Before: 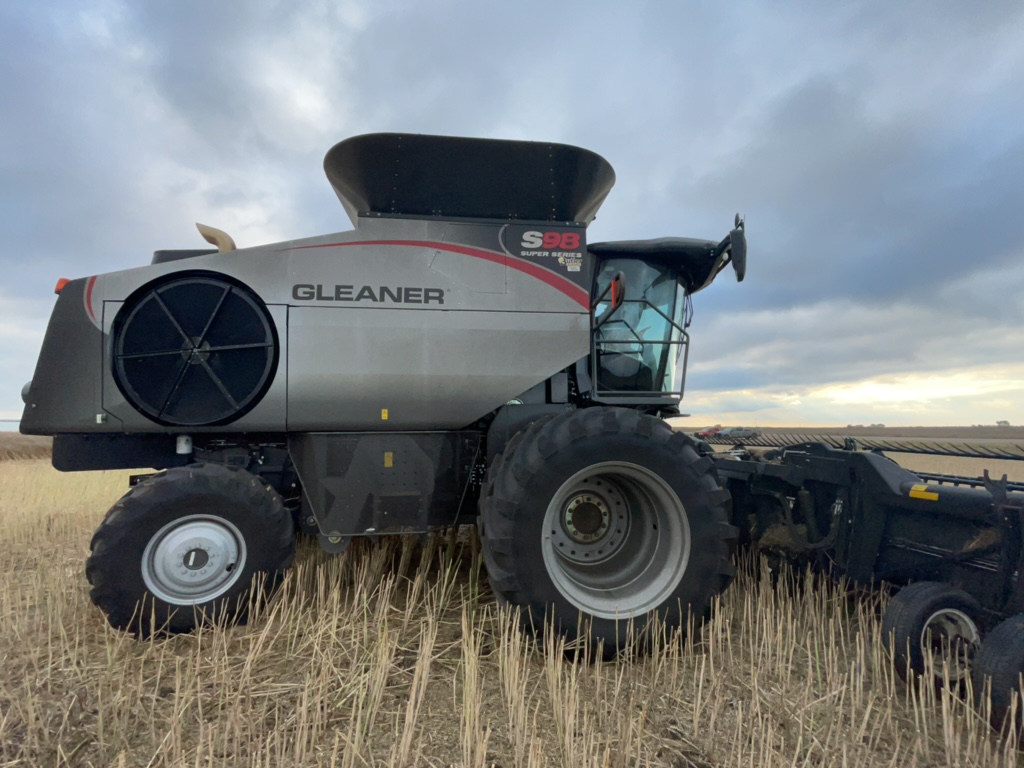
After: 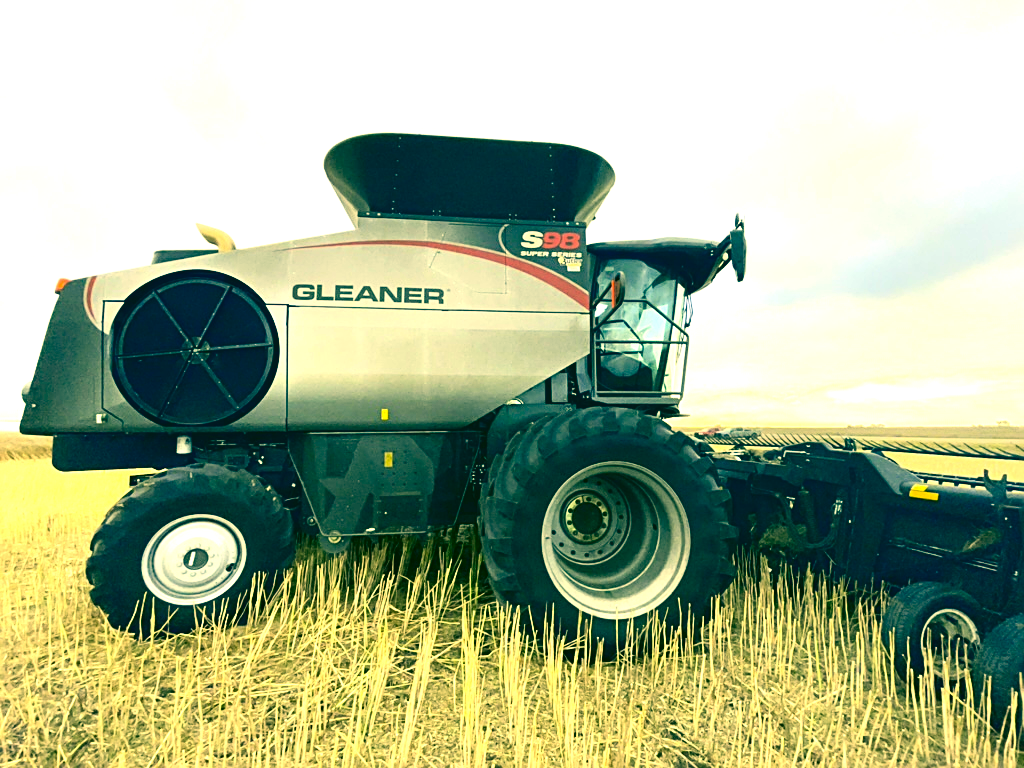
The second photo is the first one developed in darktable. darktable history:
color correction: highlights a* 1.79, highlights b* 34.48, shadows a* -36.47, shadows b* -6.07
contrast brightness saturation: contrast 0.189, brightness -0.104, saturation 0.208
sharpen: on, module defaults
exposure: black level correction 0, exposure 1.686 EV, compensate highlight preservation false
